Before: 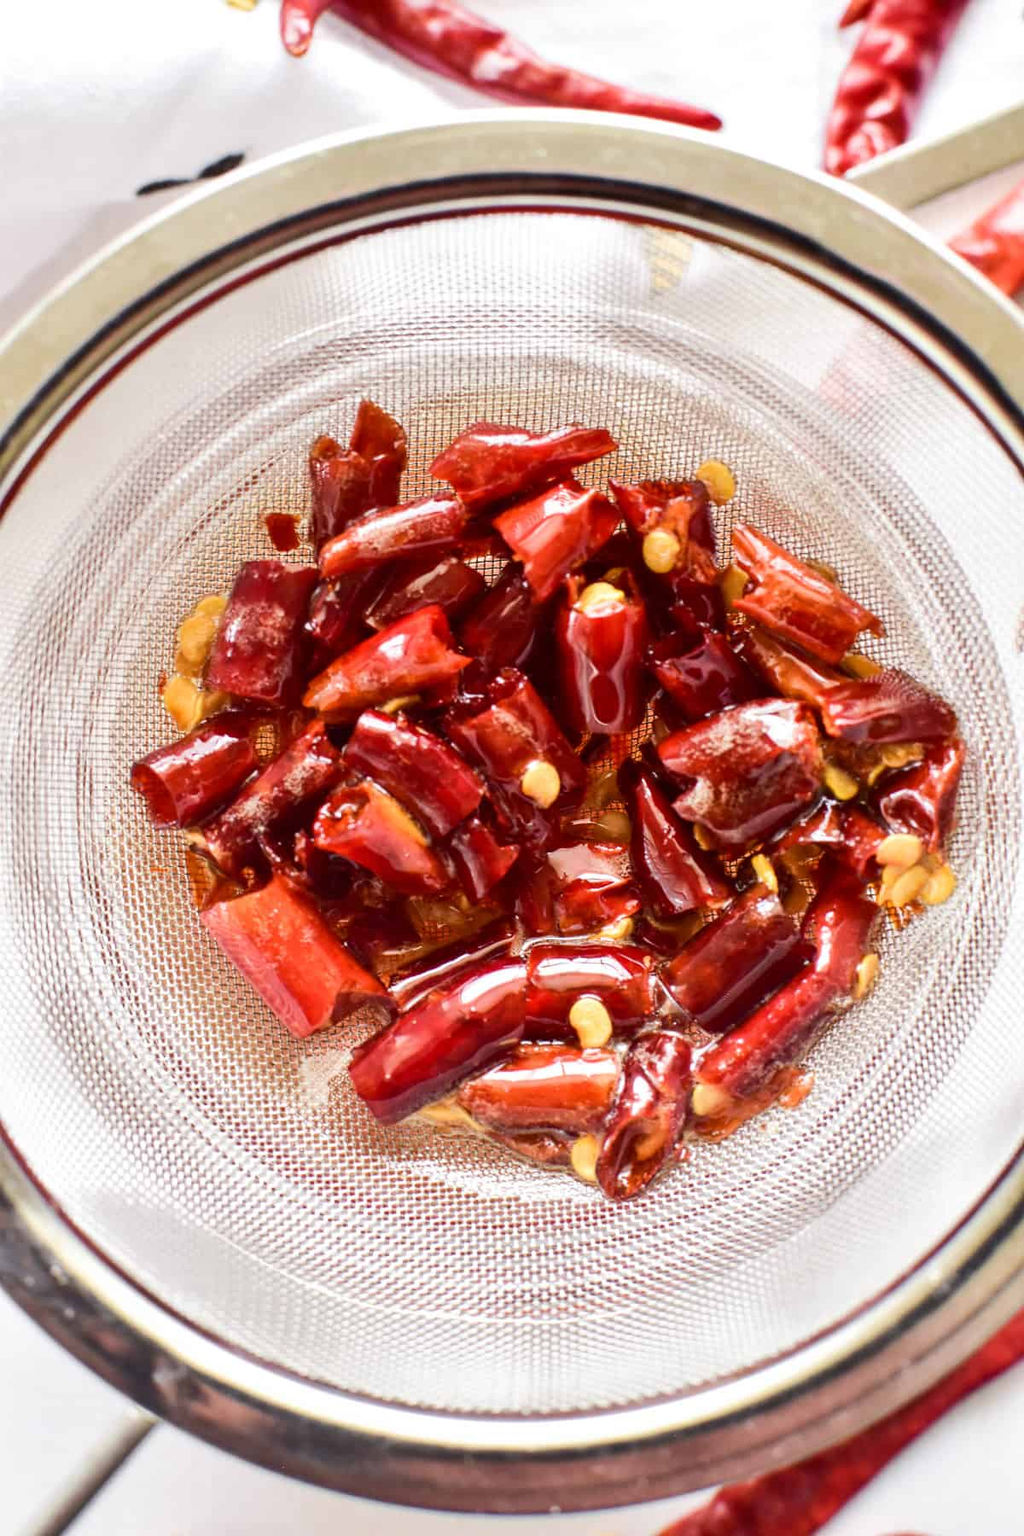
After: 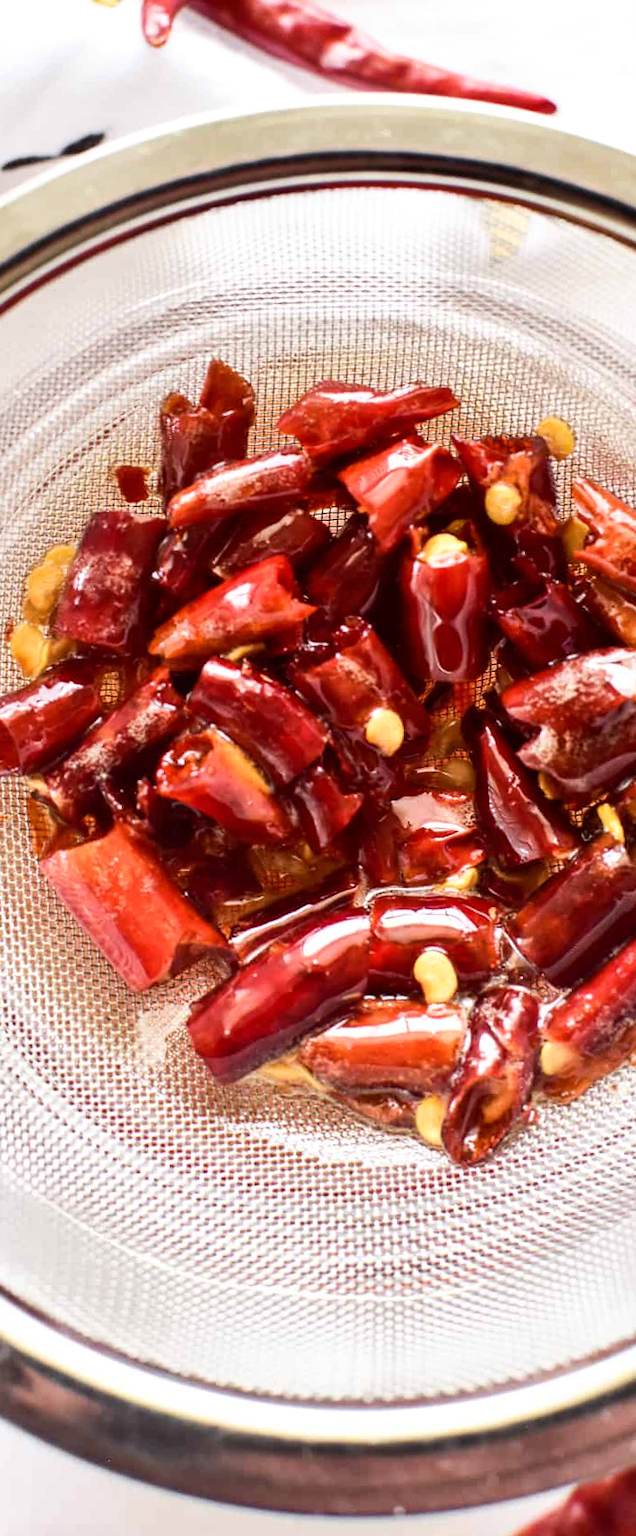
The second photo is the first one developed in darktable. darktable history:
crop and rotate: left 12.648%, right 20.685%
rgb curve: curves: ch0 [(0, 0) (0.078, 0.051) (0.929, 0.956) (1, 1)], compensate middle gray true
rotate and perspective: rotation 0.215°, lens shift (vertical) -0.139, crop left 0.069, crop right 0.939, crop top 0.002, crop bottom 0.996
